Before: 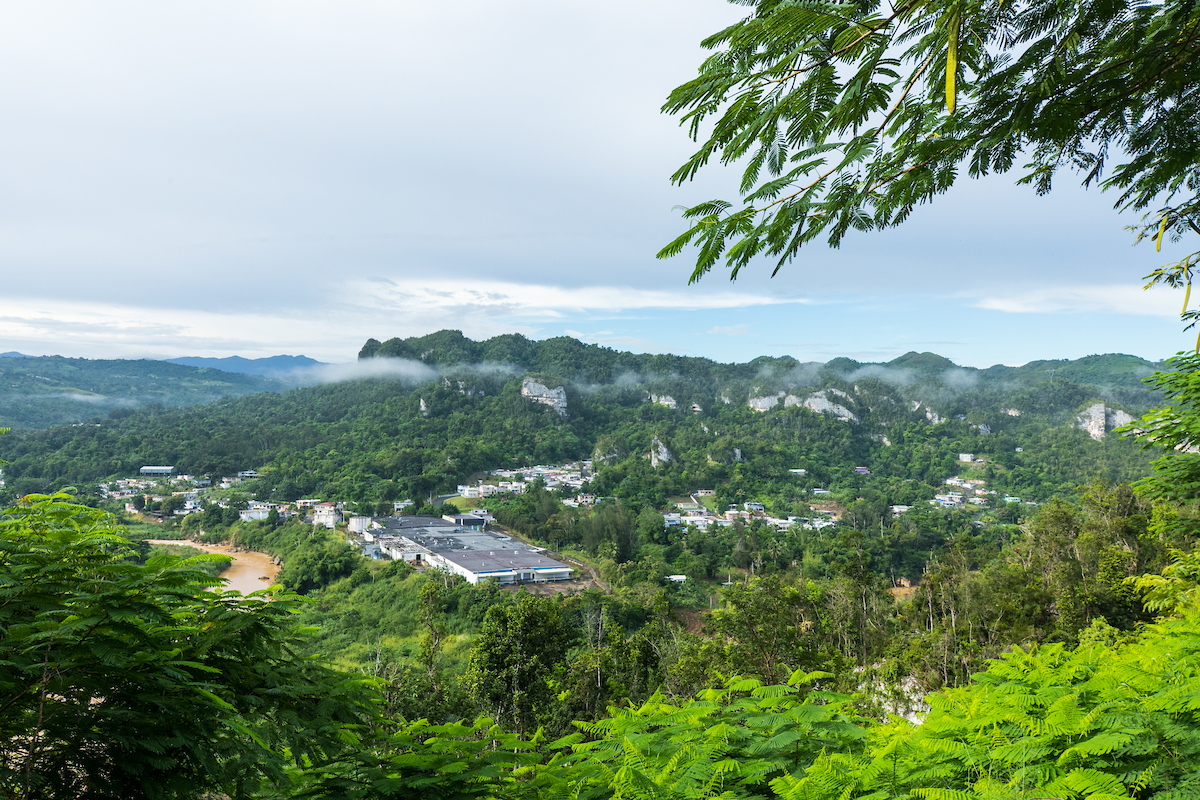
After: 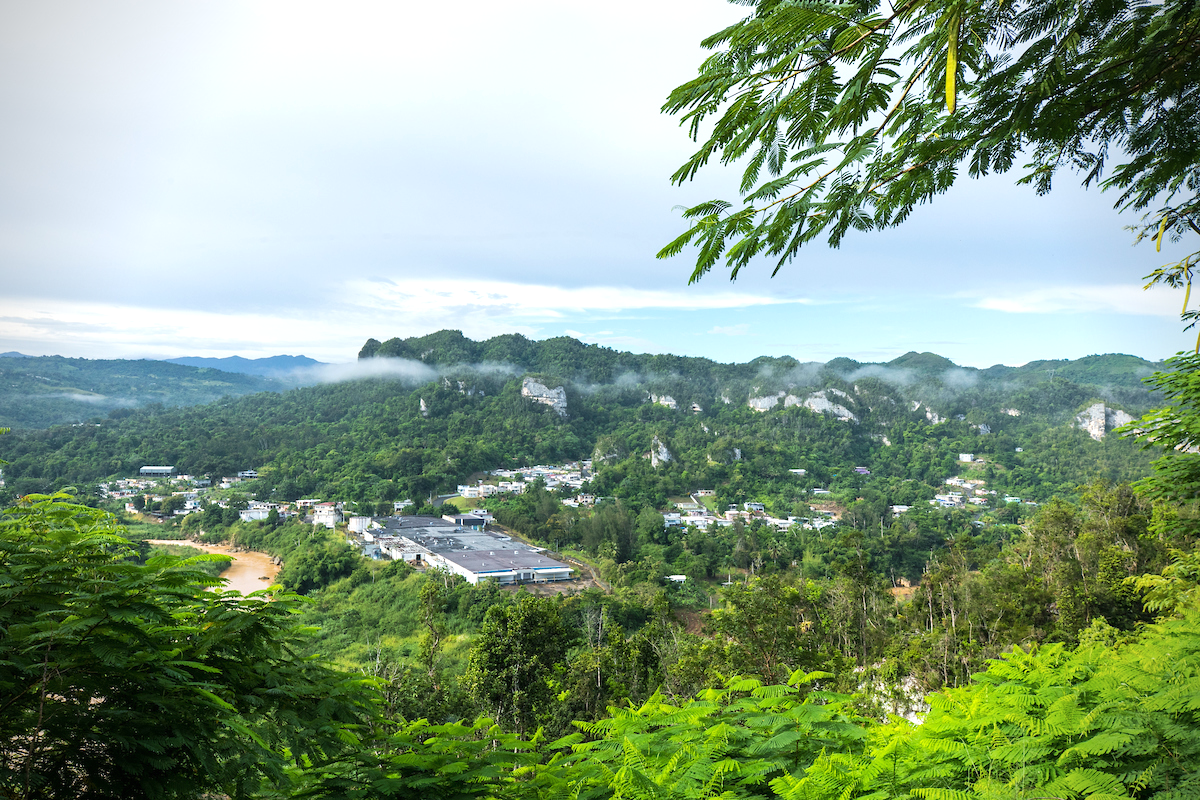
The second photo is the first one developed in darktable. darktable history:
vignetting: fall-off start 79.76%, brightness -0.586, saturation -0.109
exposure: black level correction 0, exposure 0.301 EV, compensate exposure bias true, compensate highlight preservation false
